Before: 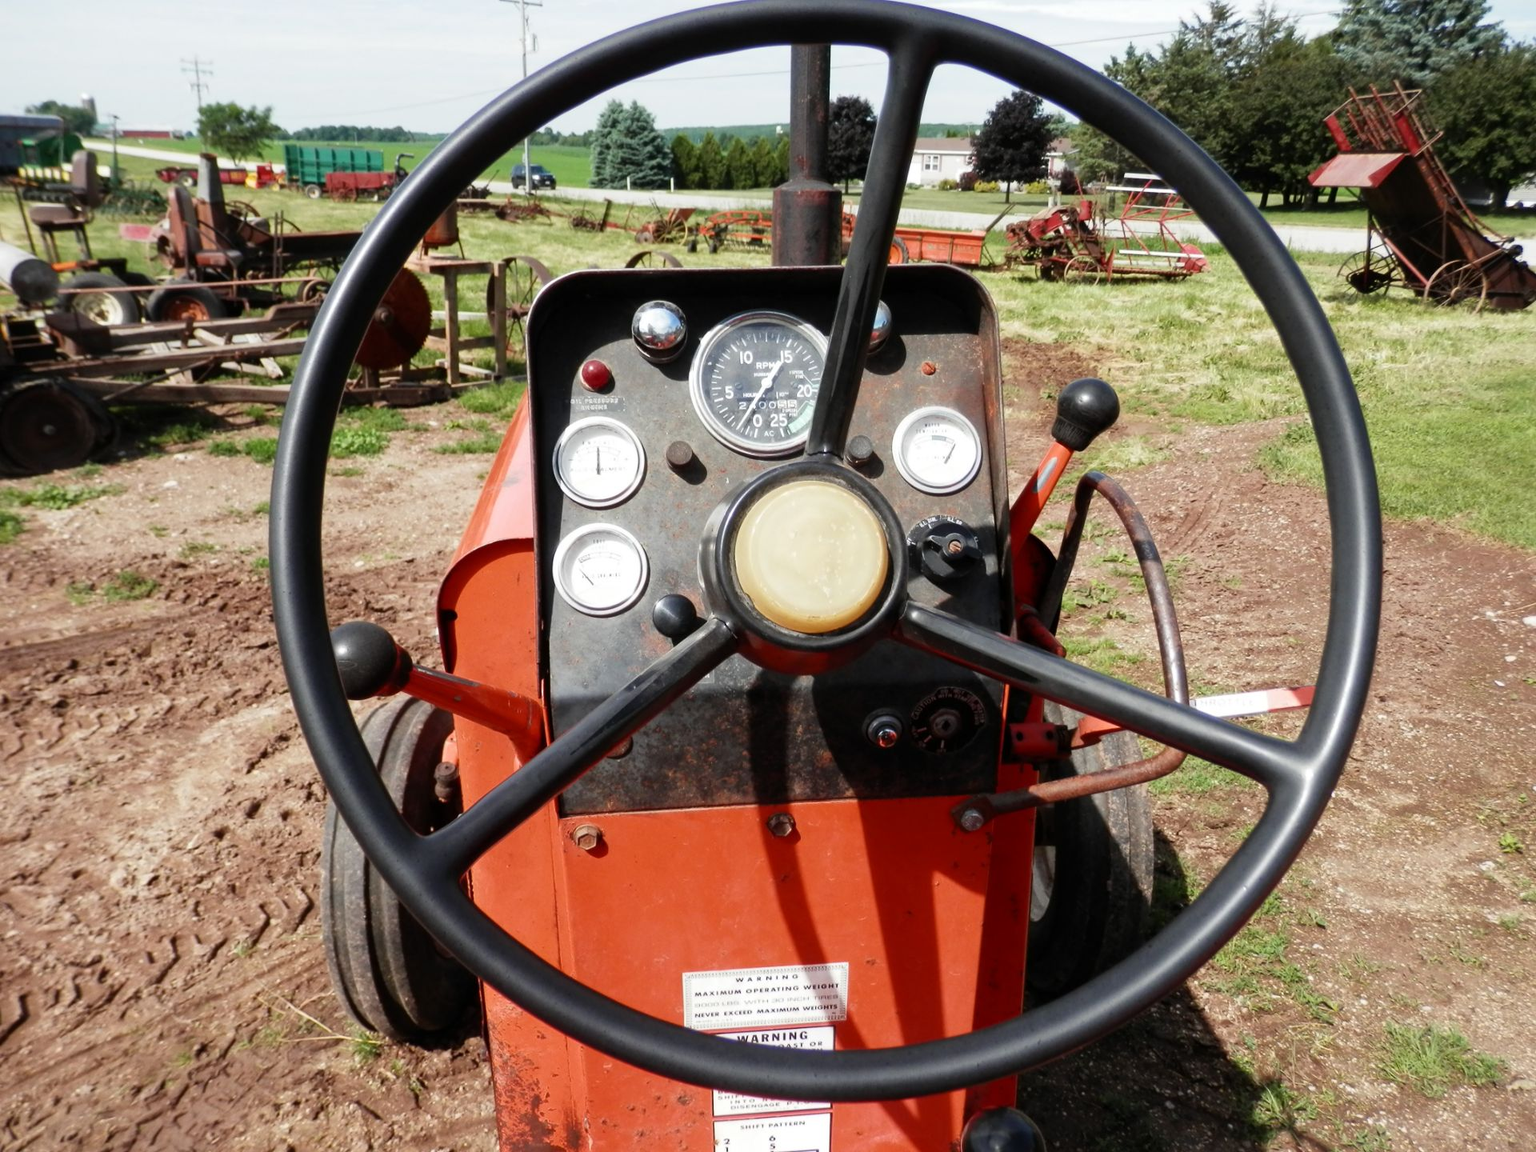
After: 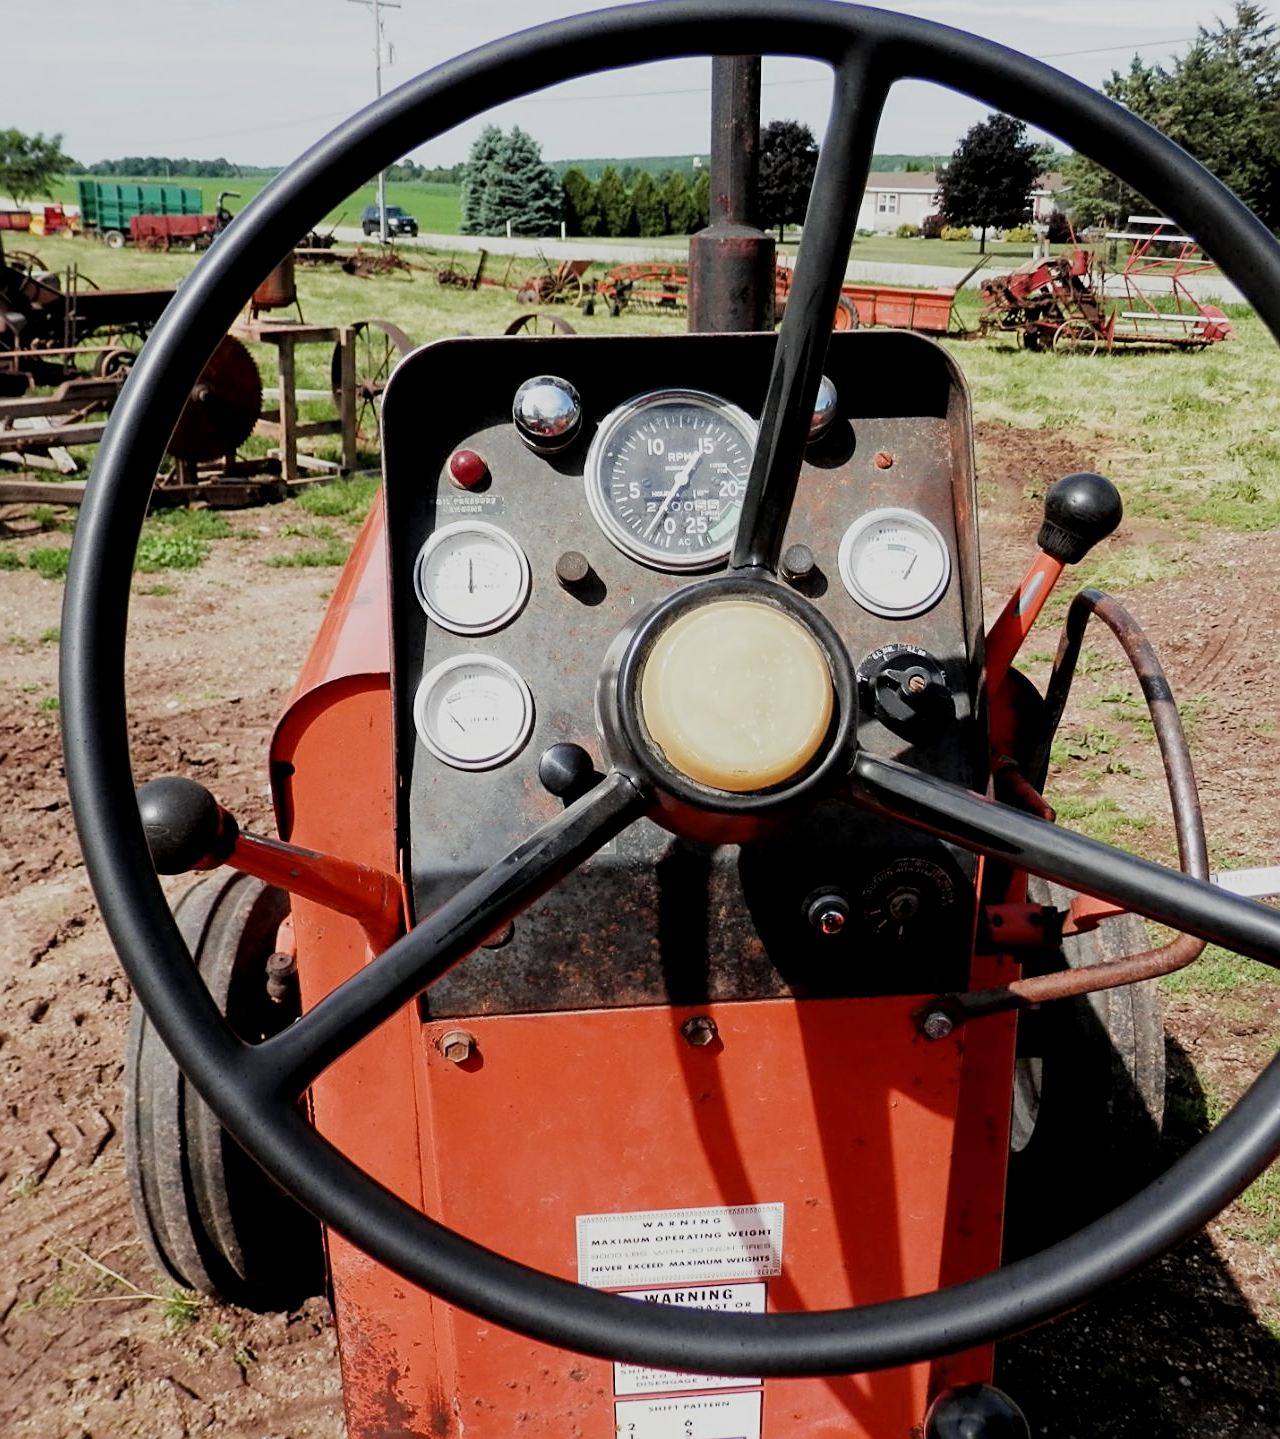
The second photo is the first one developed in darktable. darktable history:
crop and rotate: left 14.469%, right 18.858%
sharpen: on, module defaults
filmic rgb: black relative exposure -7.65 EV, white relative exposure 4.56 EV, hardness 3.61, iterations of high-quality reconstruction 0
local contrast: highlights 105%, shadows 103%, detail 120%, midtone range 0.2
